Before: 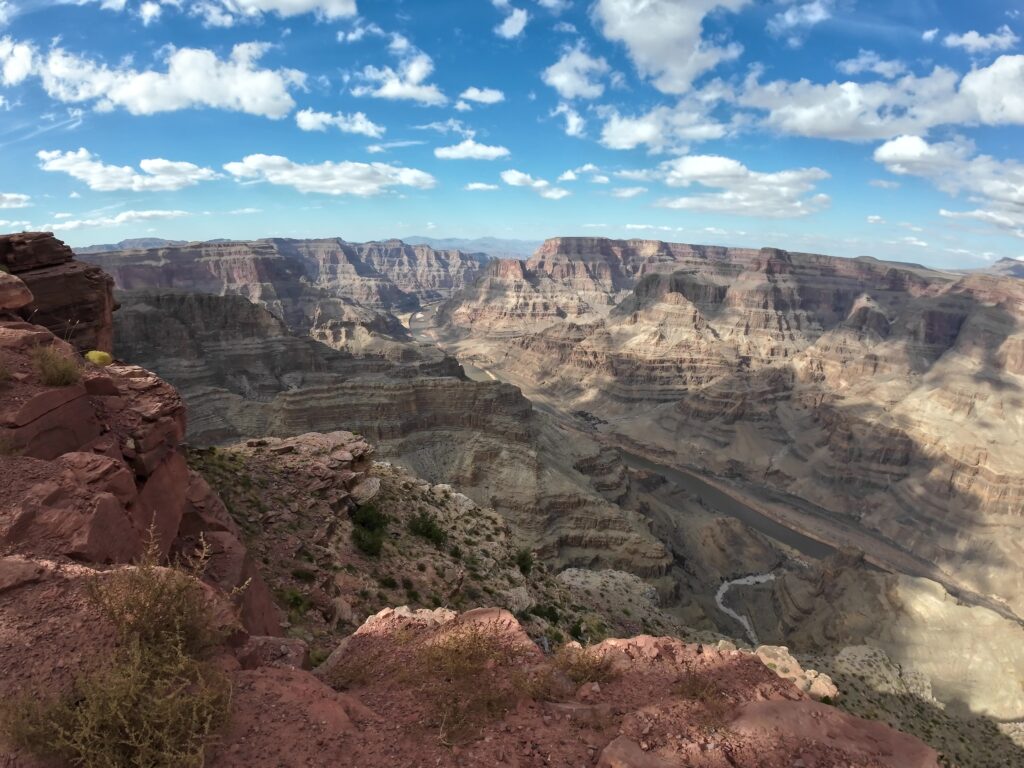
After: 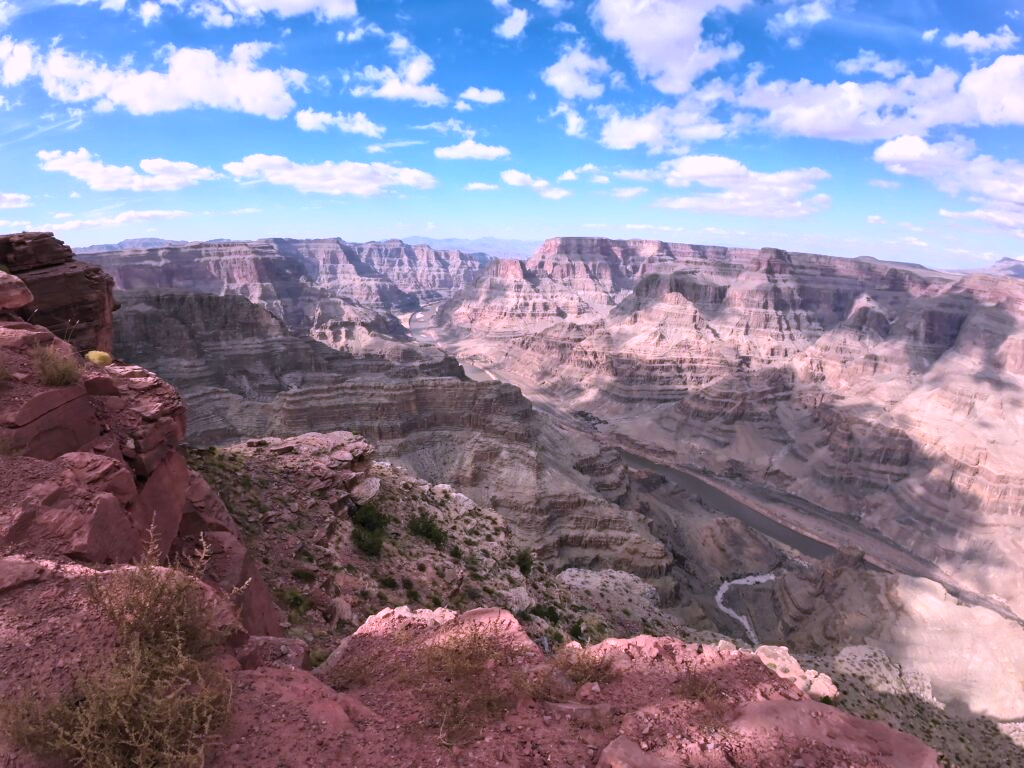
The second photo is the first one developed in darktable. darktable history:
contrast brightness saturation: contrast 0.2, brightness 0.15, saturation 0.14
color correction: highlights a* 15.46, highlights b* -20.56
